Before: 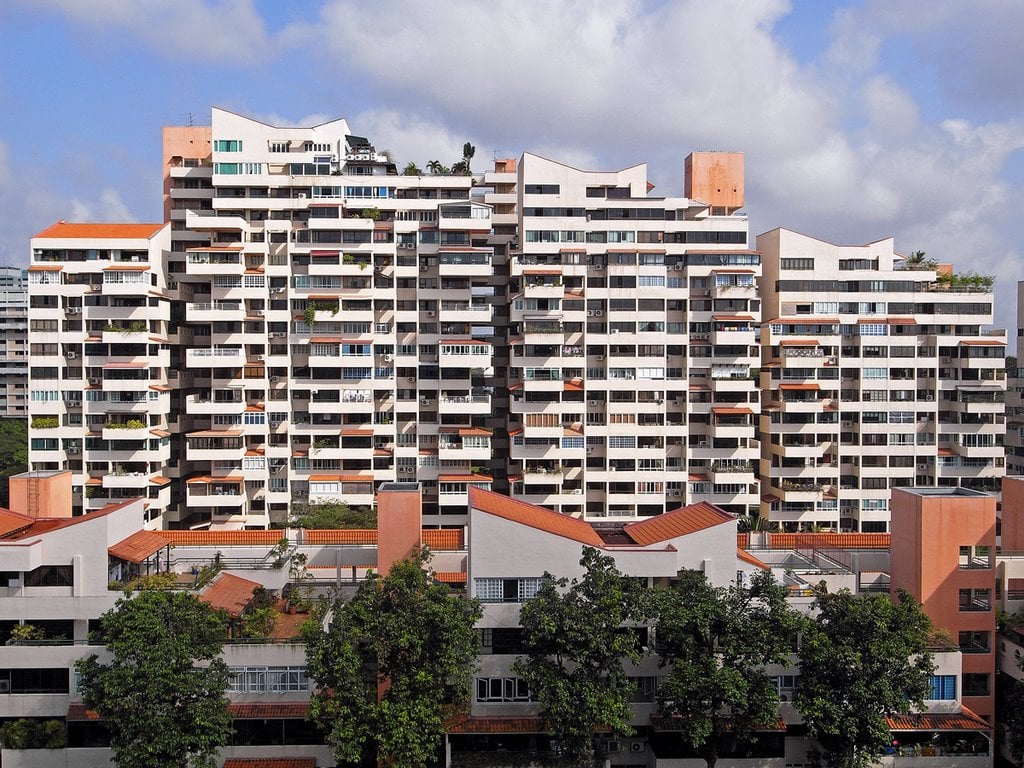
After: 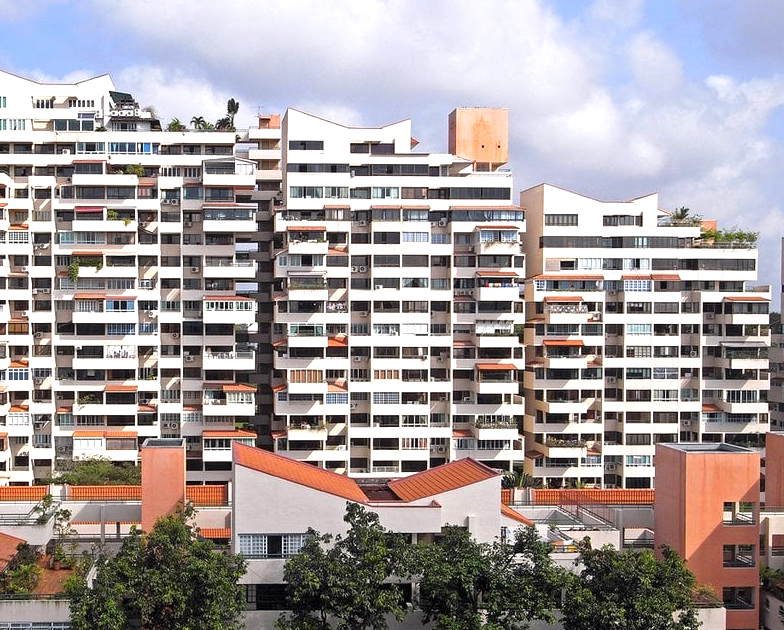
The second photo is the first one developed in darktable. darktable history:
crop: left 23.095%, top 5.827%, bottom 11.854%
exposure: exposure 0.566 EV, compensate highlight preservation false
